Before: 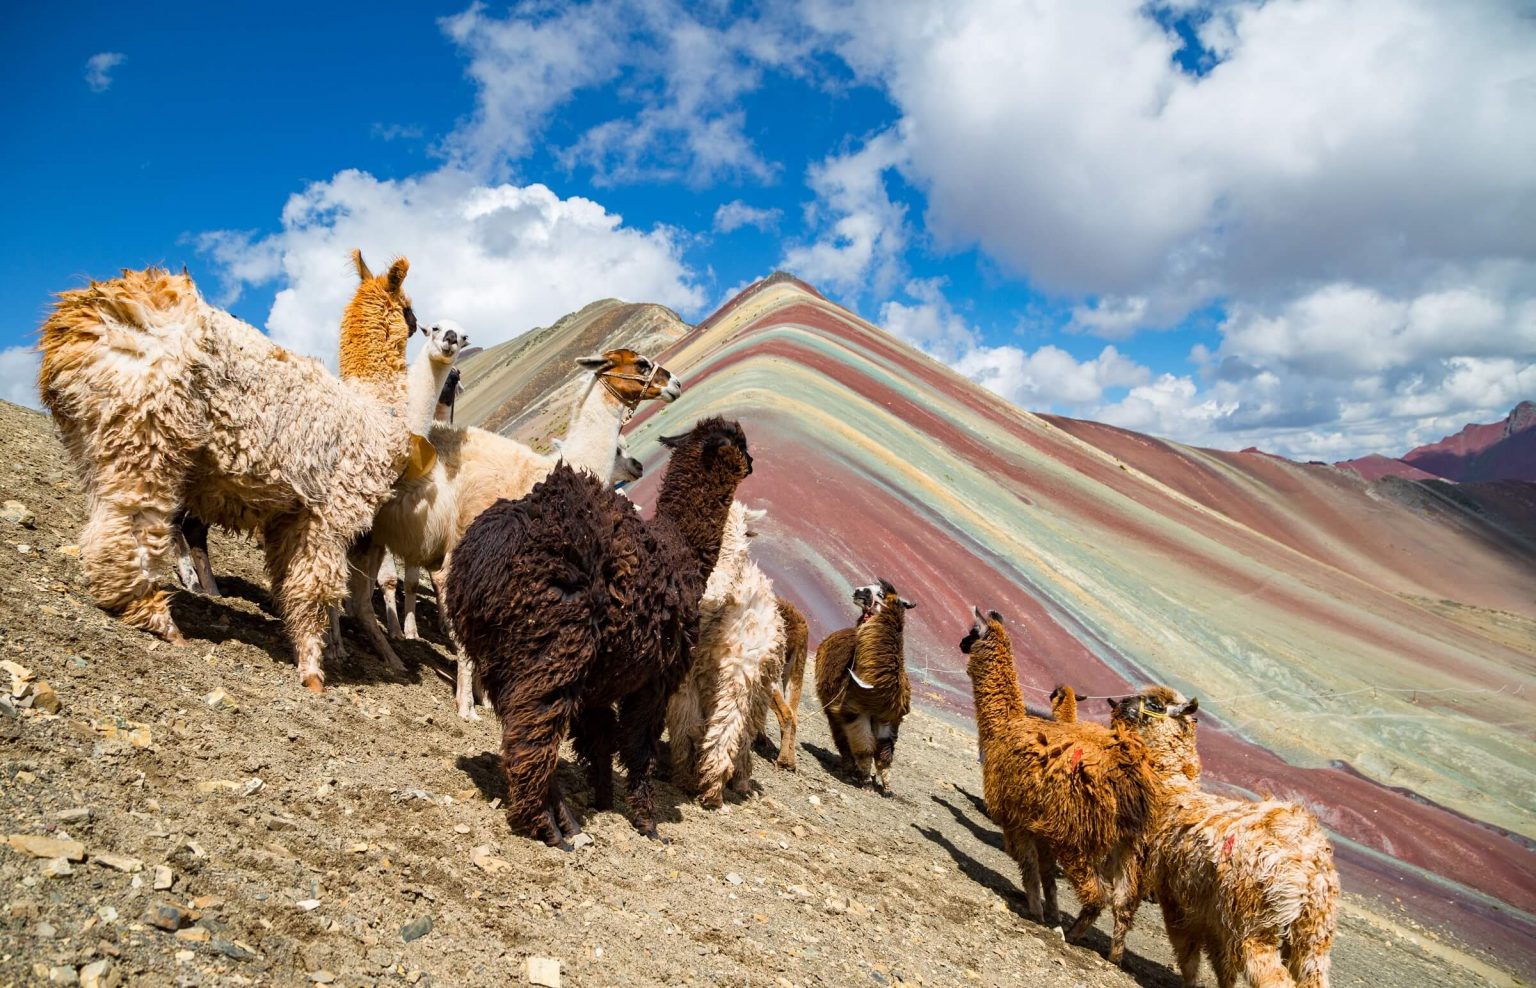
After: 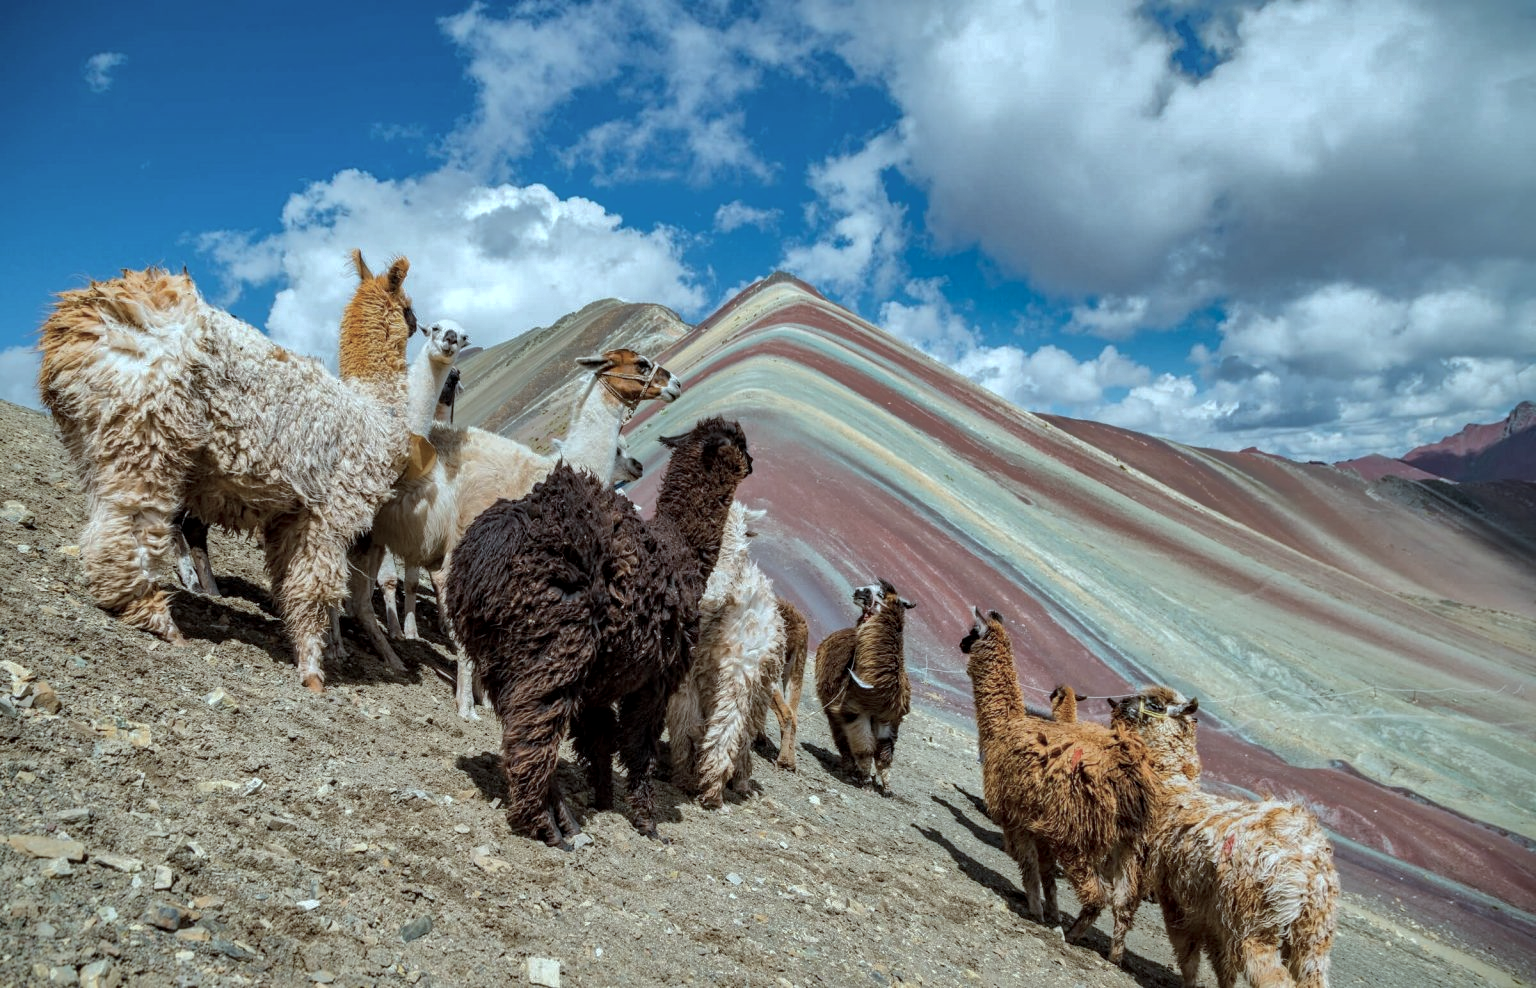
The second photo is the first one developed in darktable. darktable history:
local contrast: on, module defaults
shadows and highlights: shadows 25.39, highlights -70.13
color correction: highlights a* -12.95, highlights b* -17.52, saturation 0.701
